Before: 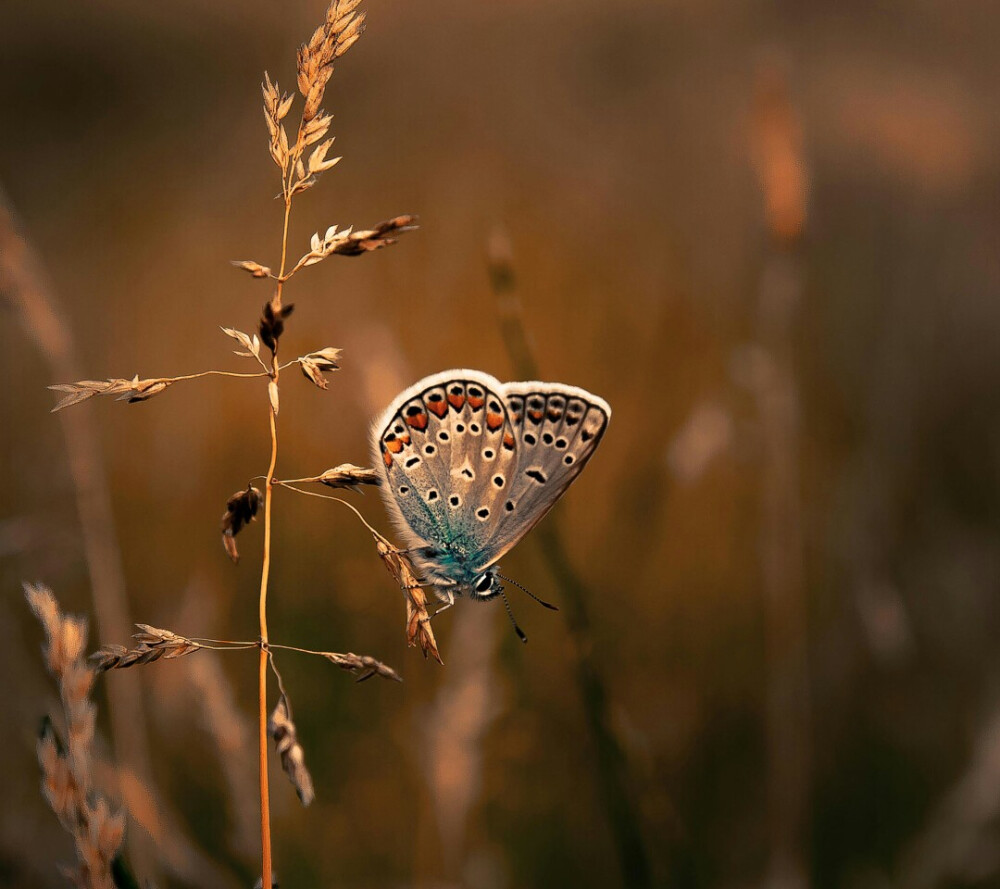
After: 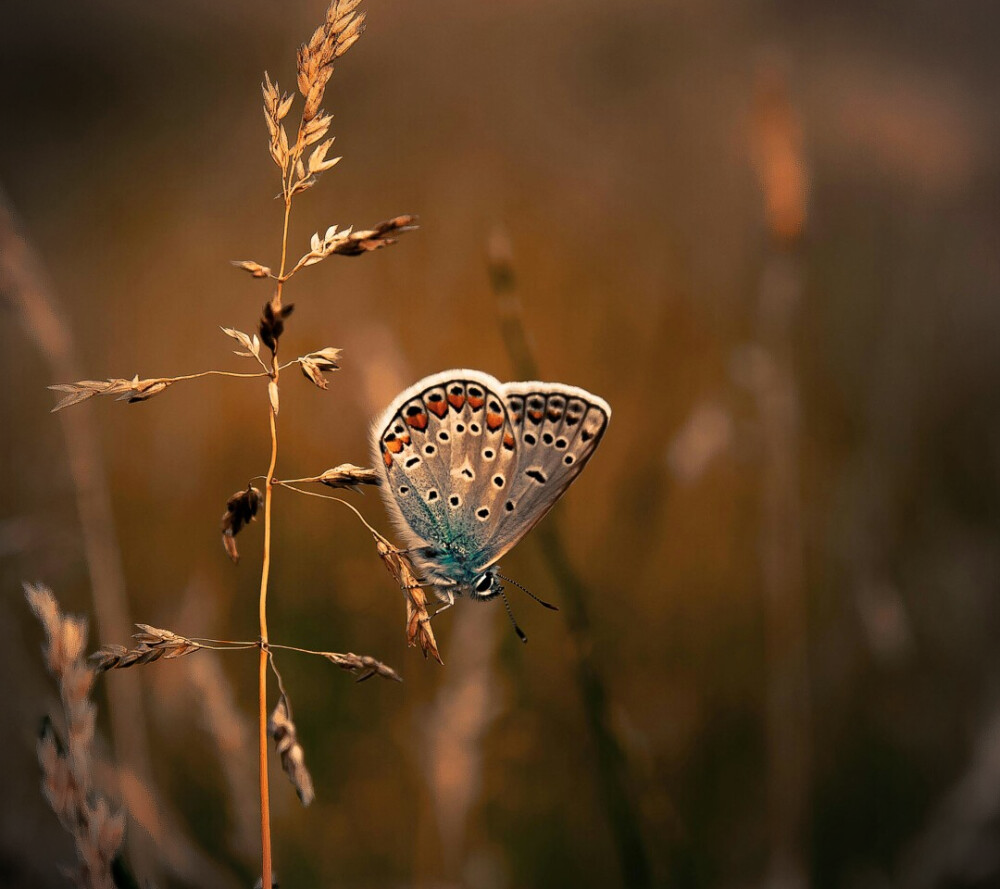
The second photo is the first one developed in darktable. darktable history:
vignetting: fall-off radius 60.86%, dithering 16-bit output, unbound false
